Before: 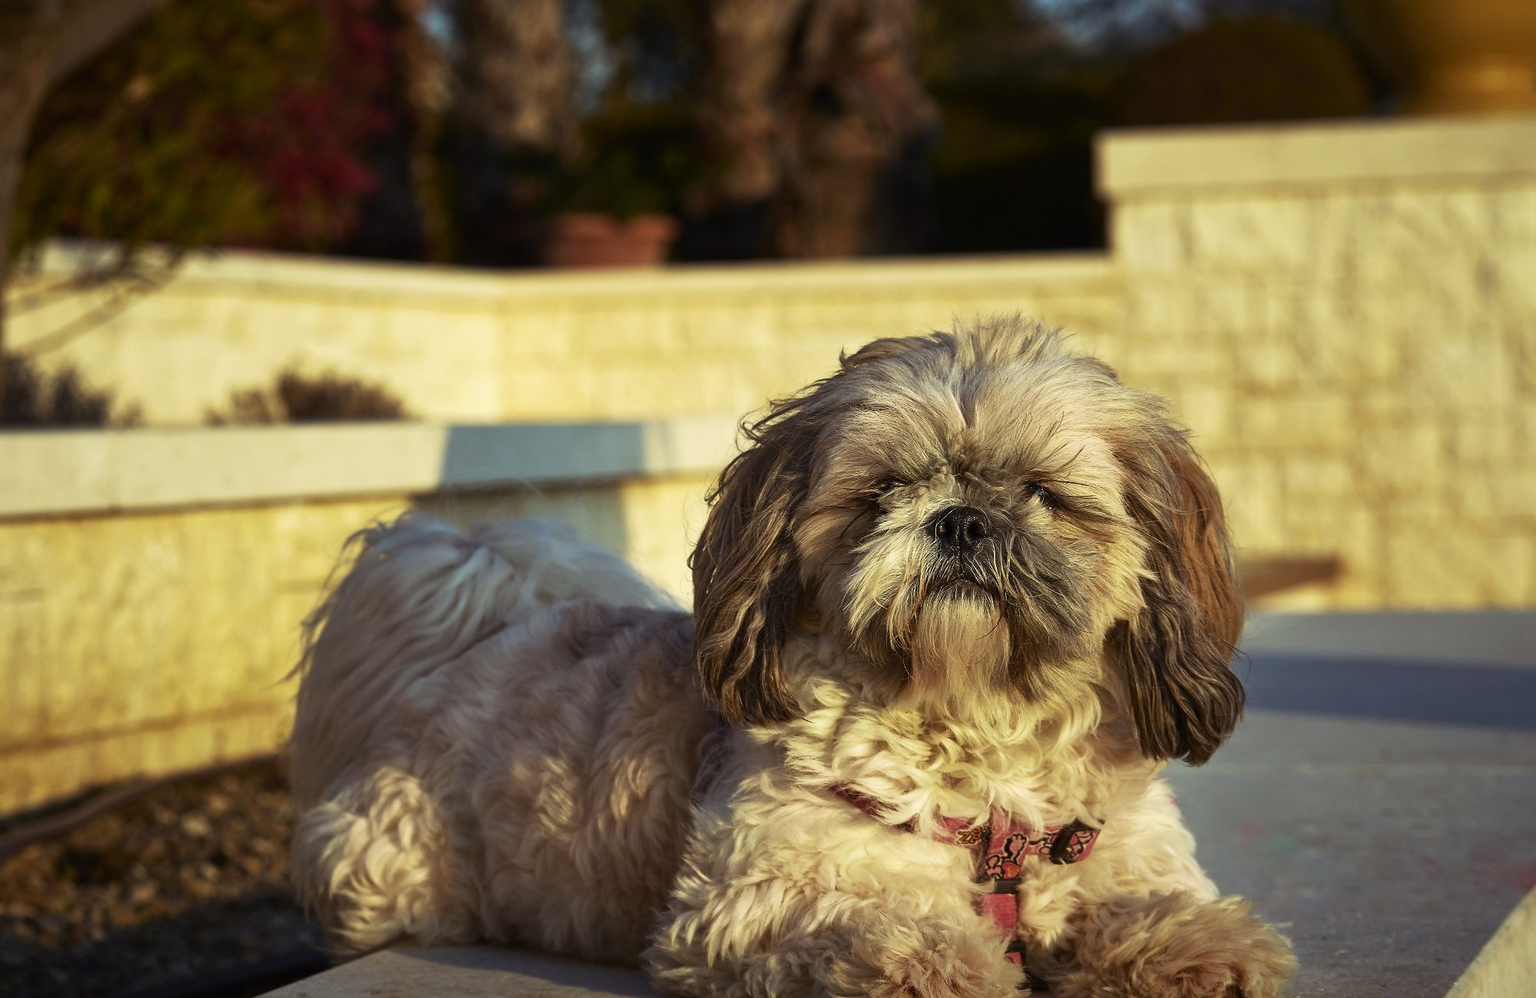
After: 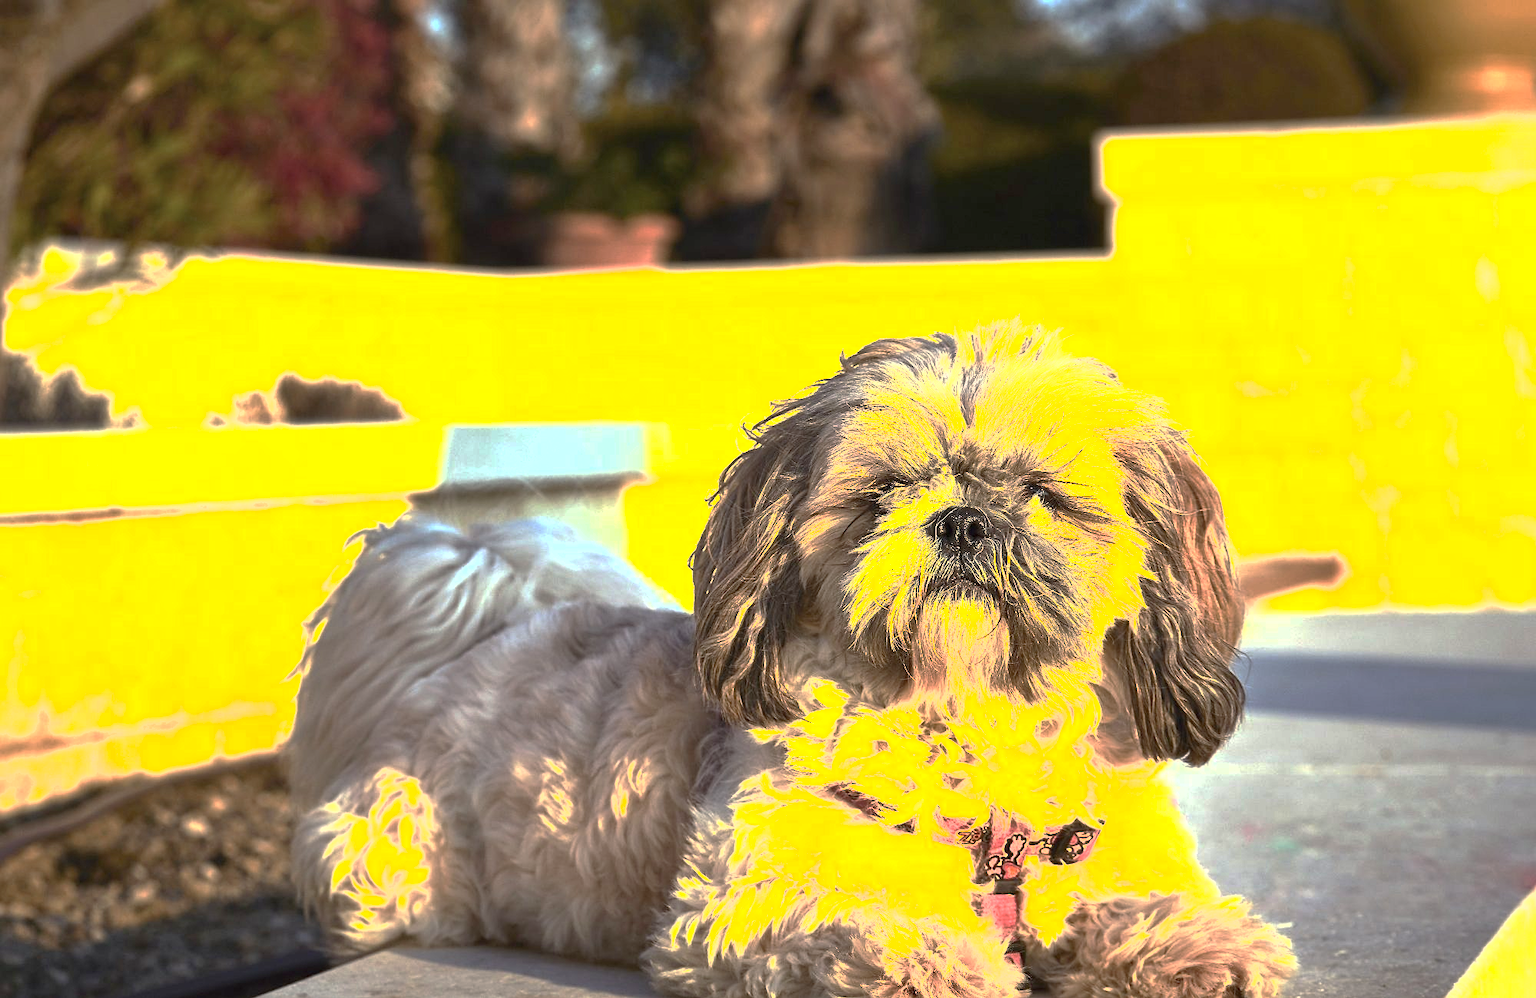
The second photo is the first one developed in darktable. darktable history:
exposure: exposure 2.055 EV, compensate exposure bias true, compensate highlight preservation false
shadows and highlights: shadows 37.33, highlights -26.95, soften with gaussian
sharpen: amount 0.208
levels: levels [0, 0.435, 0.917]
base curve: curves: ch0 [(0, 0) (0.826, 0.587) (1, 1)], preserve colors none
contrast brightness saturation: contrast 0.101, saturation -0.303
